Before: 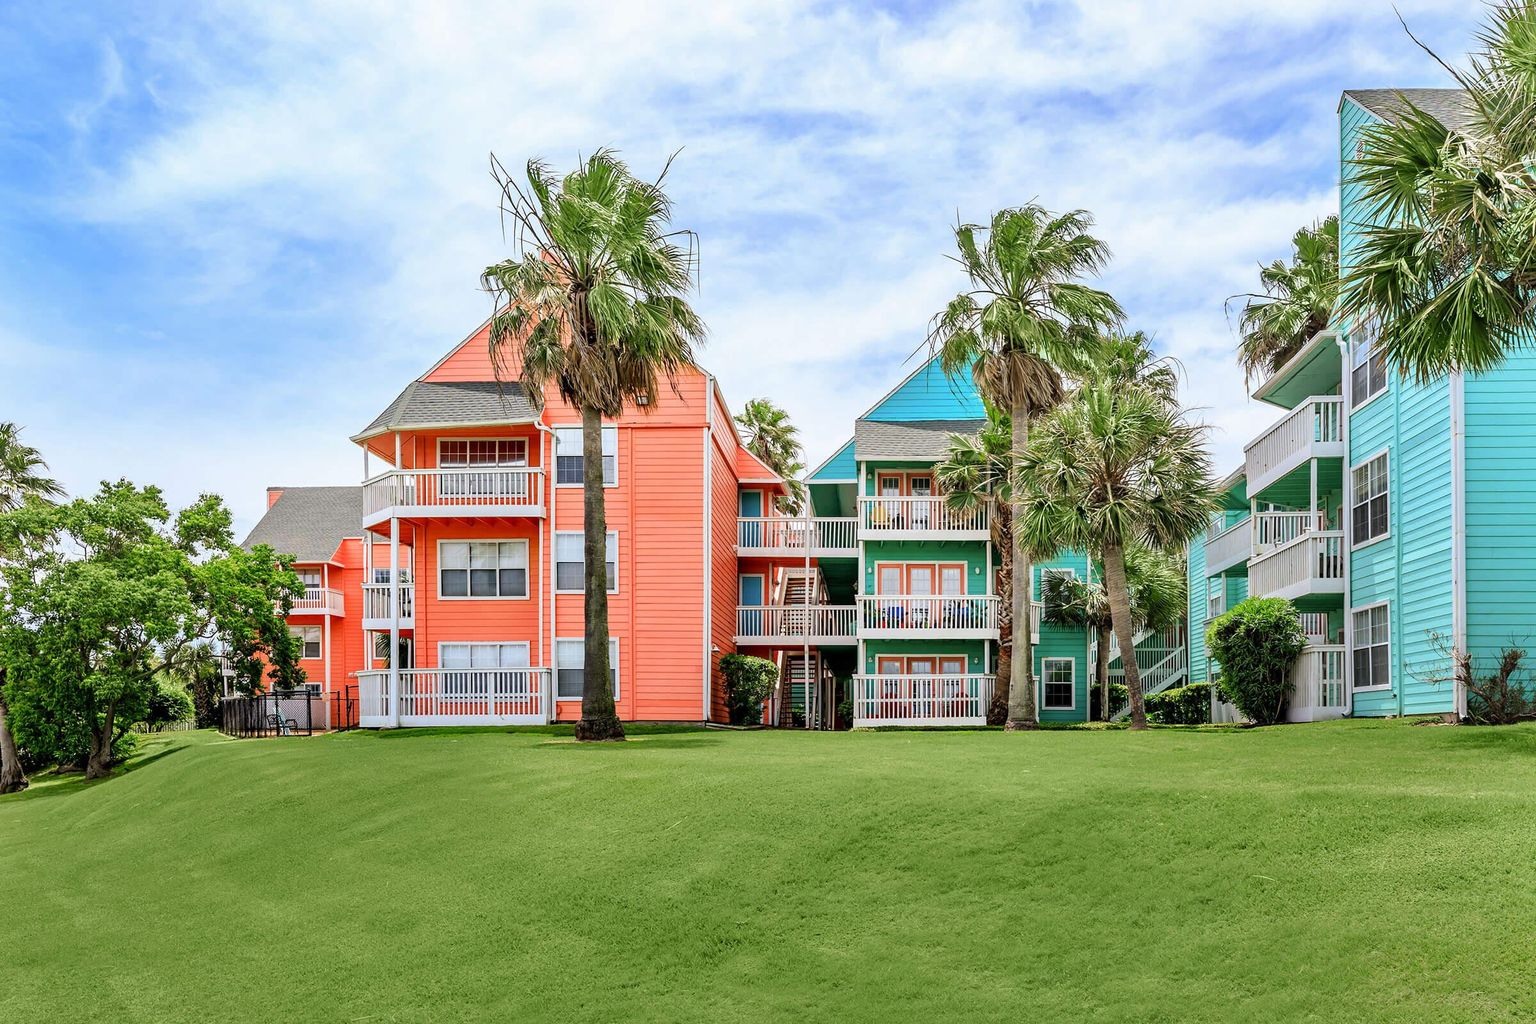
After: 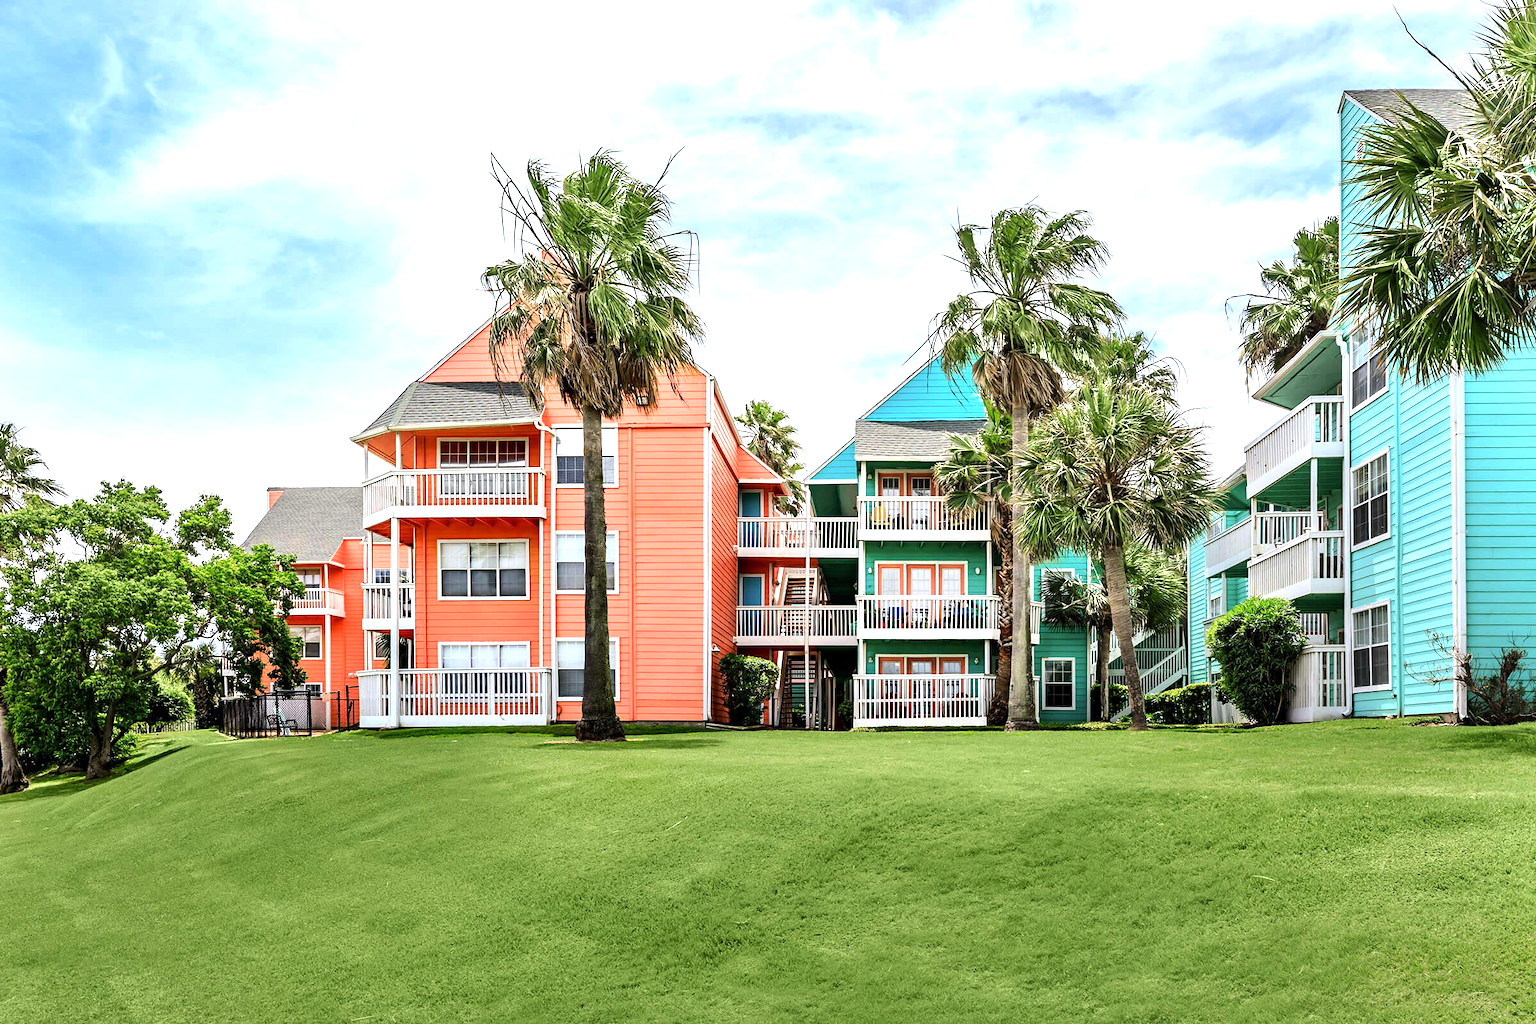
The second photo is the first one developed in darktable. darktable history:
tone equalizer: -8 EV -0.756 EV, -7 EV -0.703 EV, -6 EV -0.598 EV, -5 EV -0.404 EV, -3 EV 0.38 EV, -2 EV 0.6 EV, -1 EV 0.693 EV, +0 EV 0.735 EV, edges refinement/feathering 500, mask exposure compensation -1.57 EV, preserve details no
